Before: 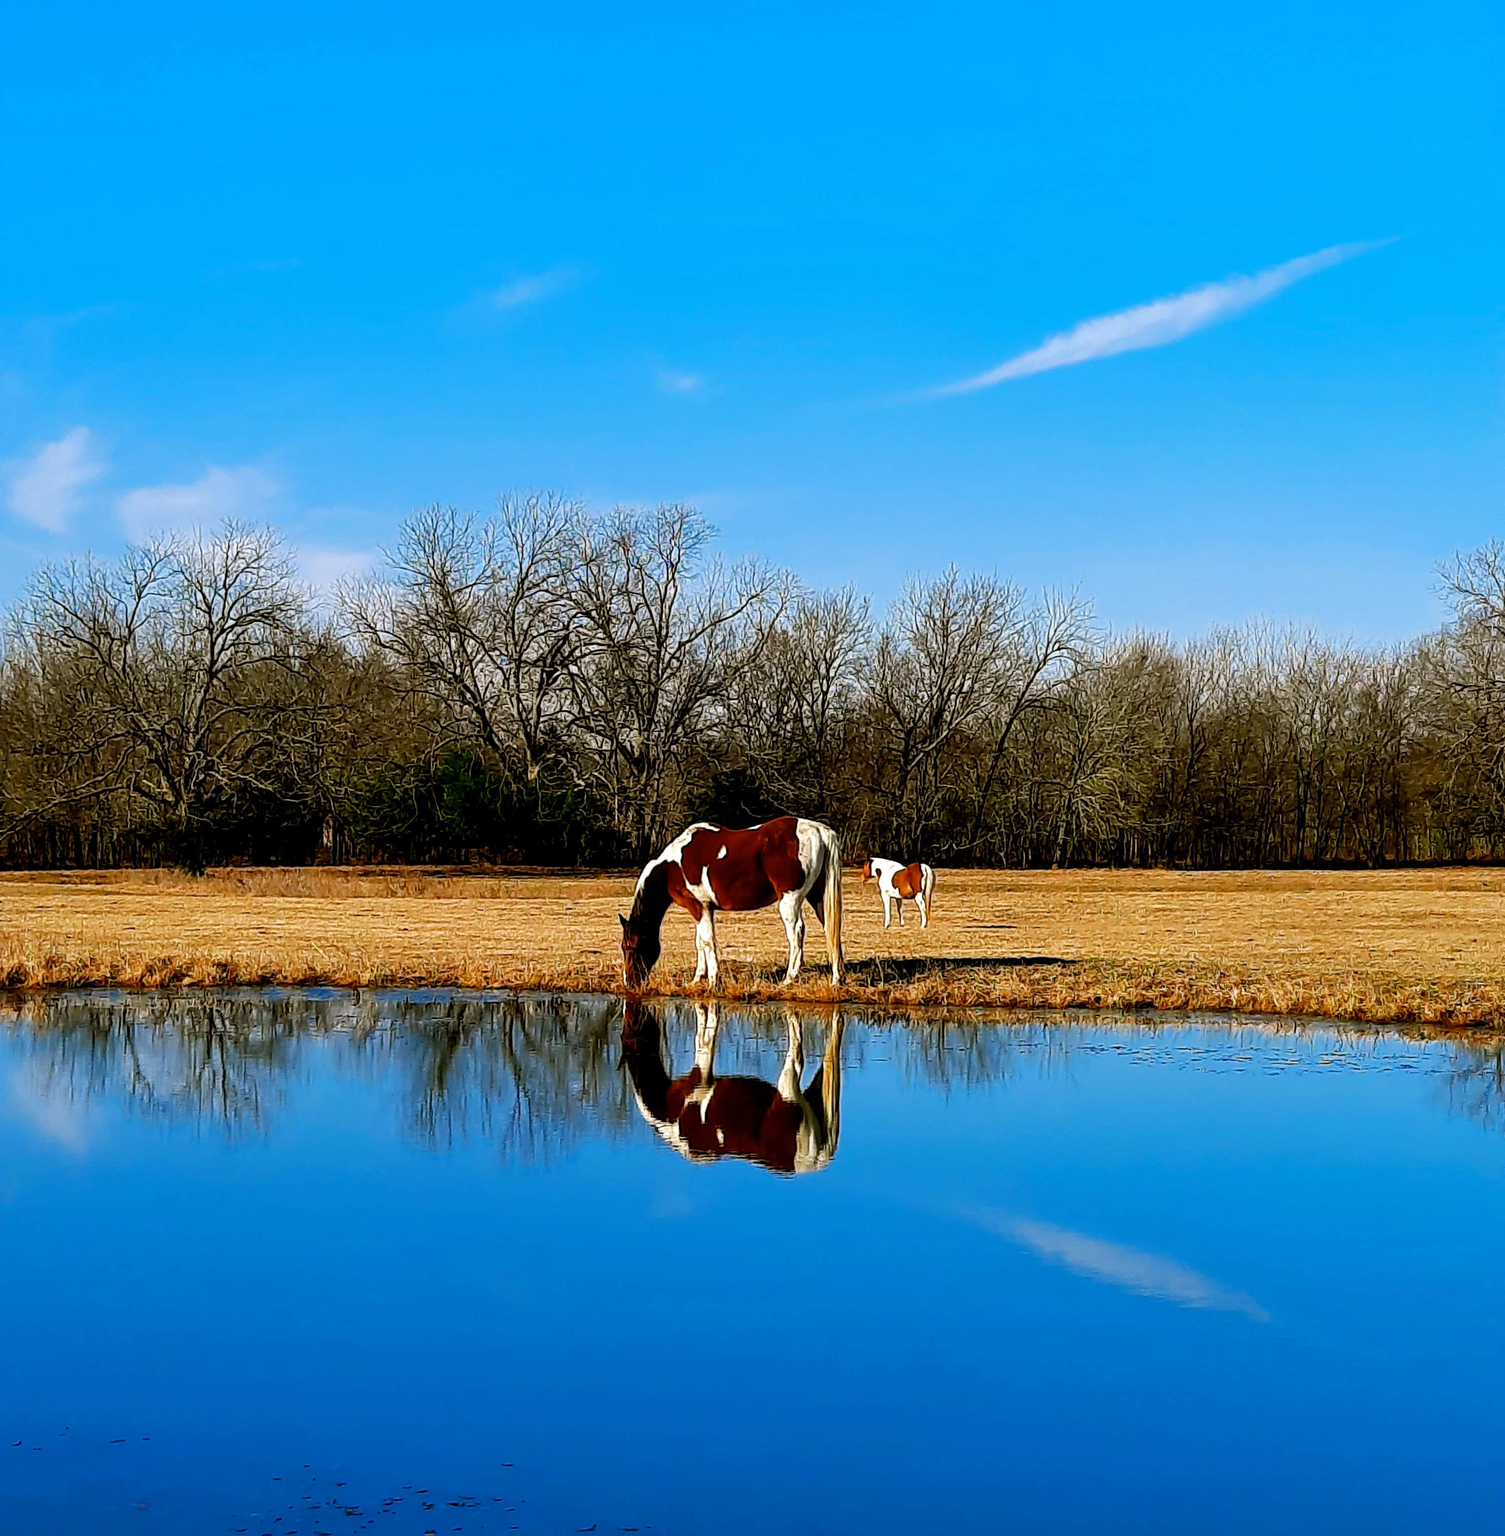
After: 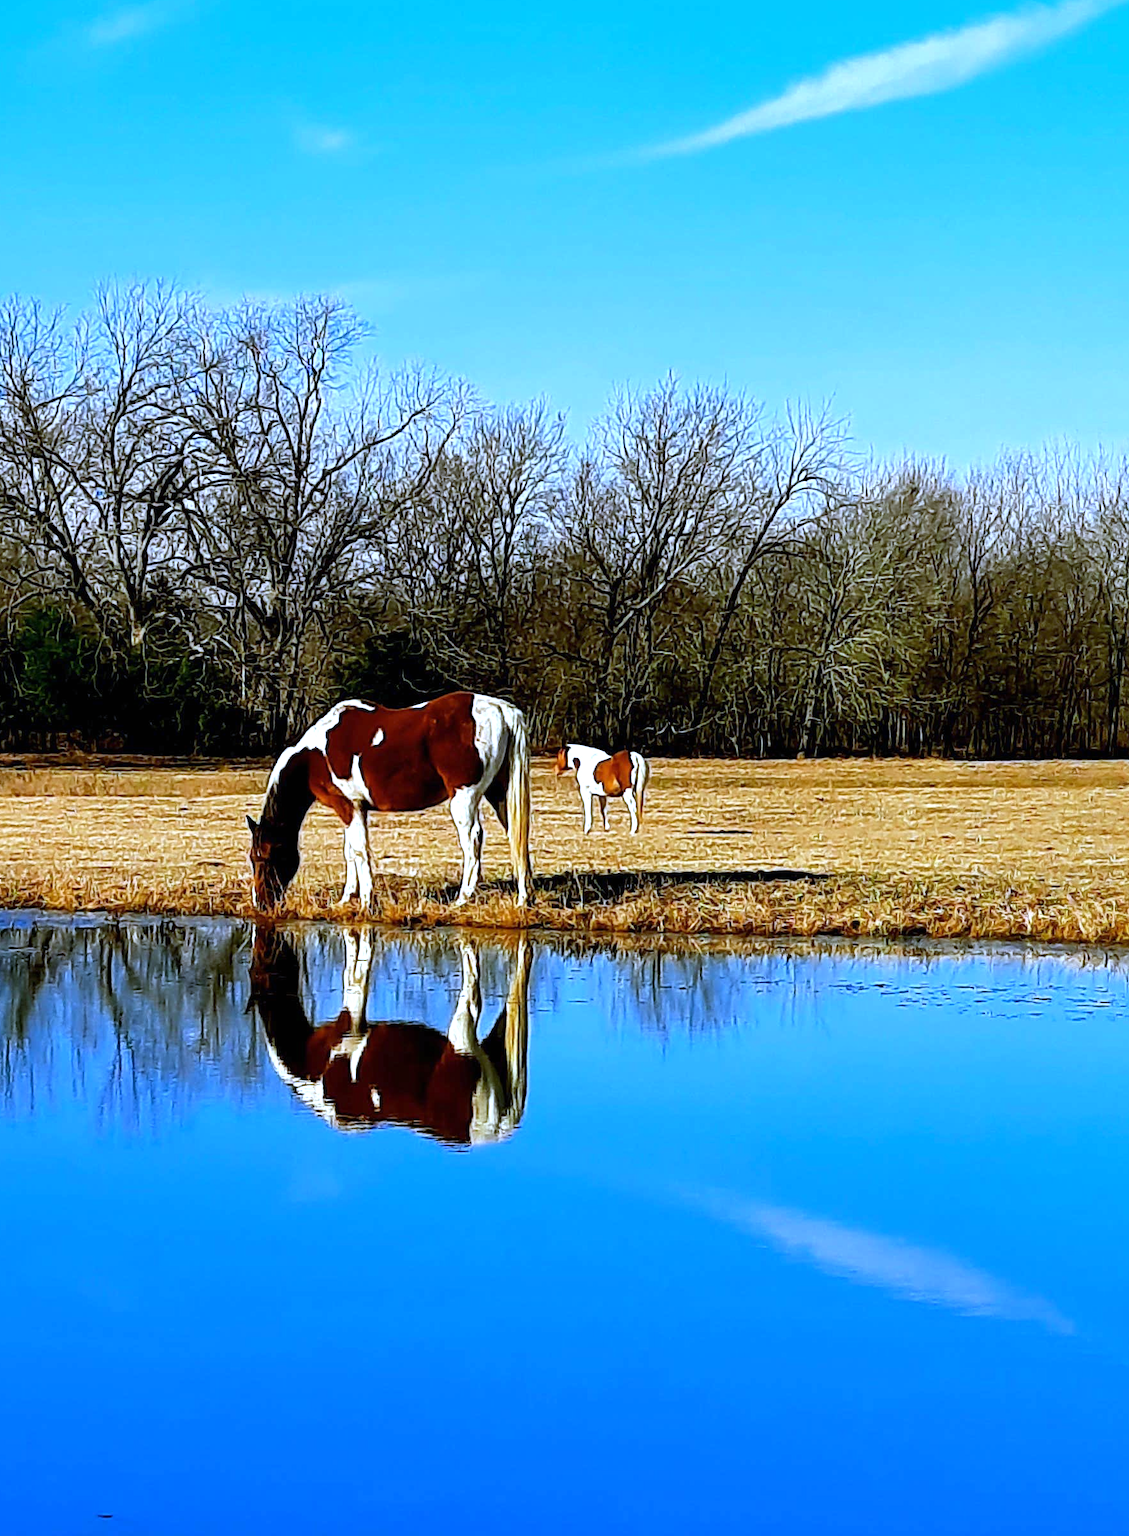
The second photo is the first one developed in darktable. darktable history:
crop and rotate: left 28.256%, top 17.734%, right 12.656%, bottom 3.573%
white balance: red 0.871, blue 1.249
exposure: black level correction 0, exposure 0.5 EV, compensate exposure bias true, compensate highlight preservation false
